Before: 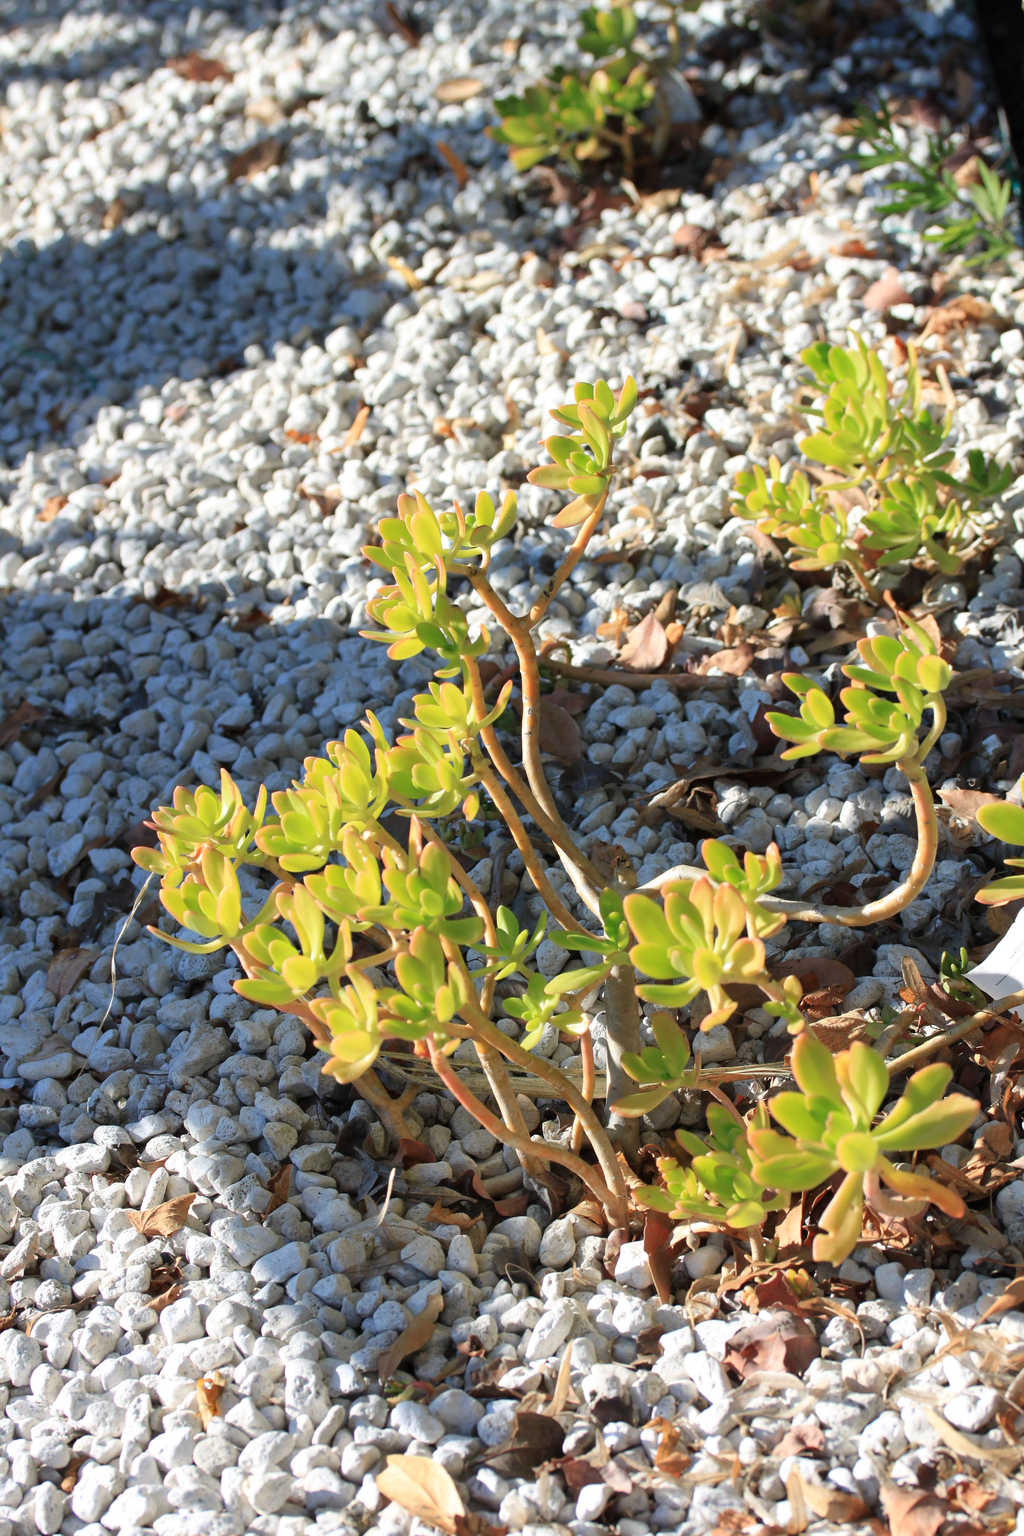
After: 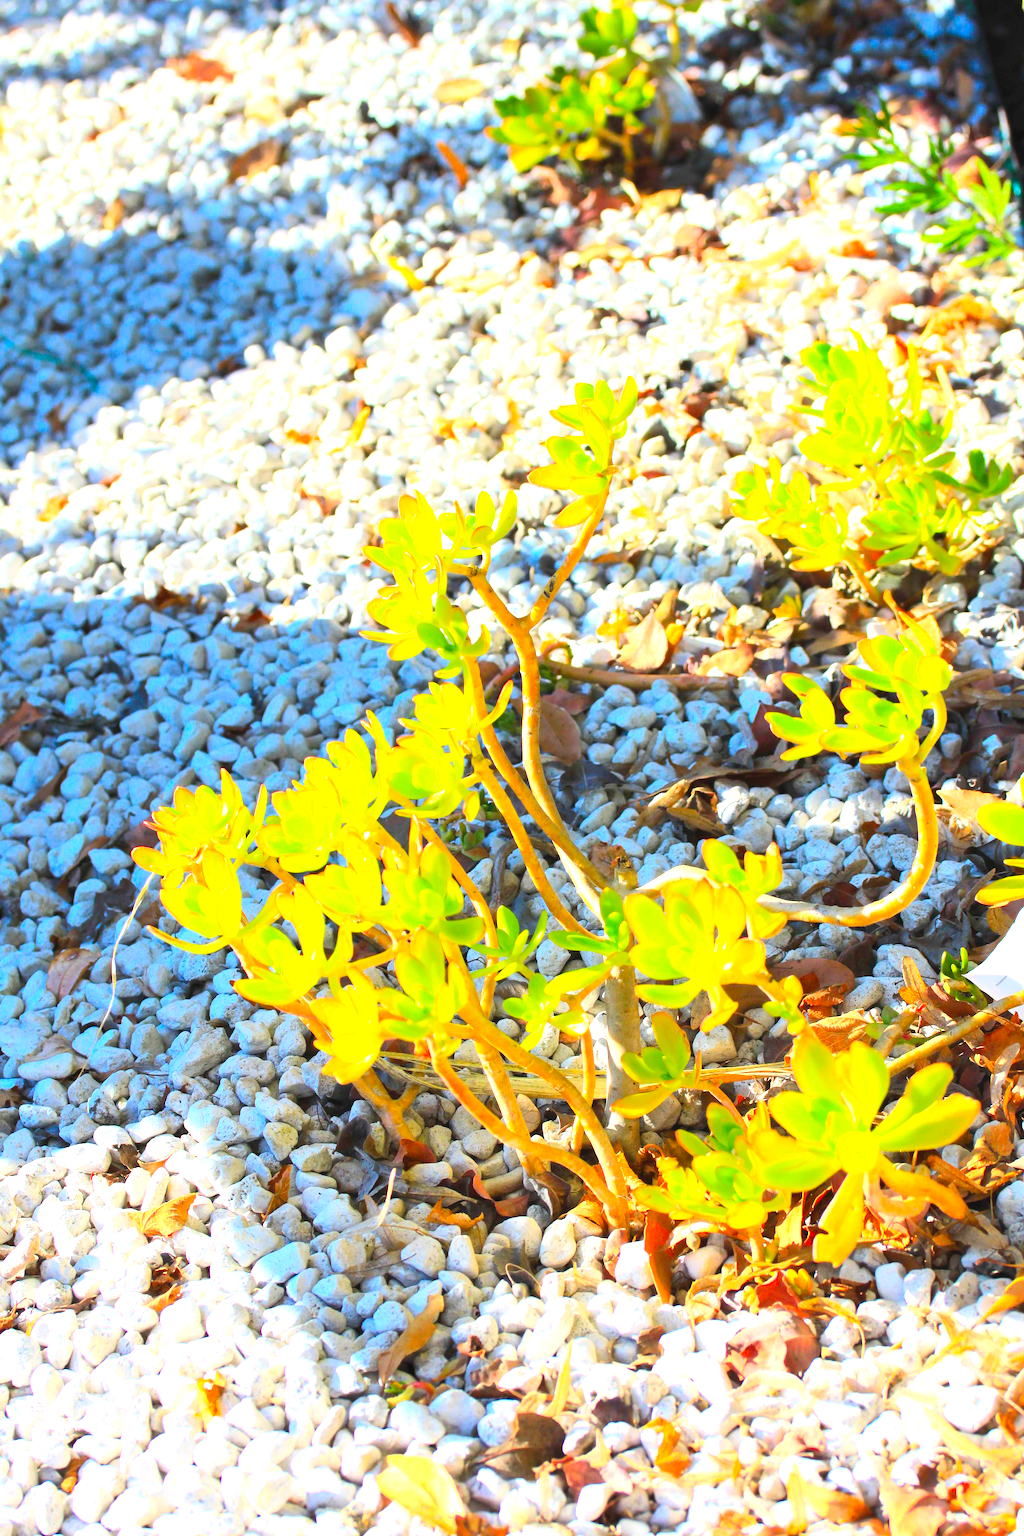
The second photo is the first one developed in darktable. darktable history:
exposure: black level correction 0, exposure 1 EV, compensate exposure bias true, compensate highlight preservation false
color balance rgb: linear chroma grading › global chroma 15%, perceptual saturation grading › global saturation 30%
contrast brightness saturation: contrast 0.24, brightness 0.26, saturation 0.39
